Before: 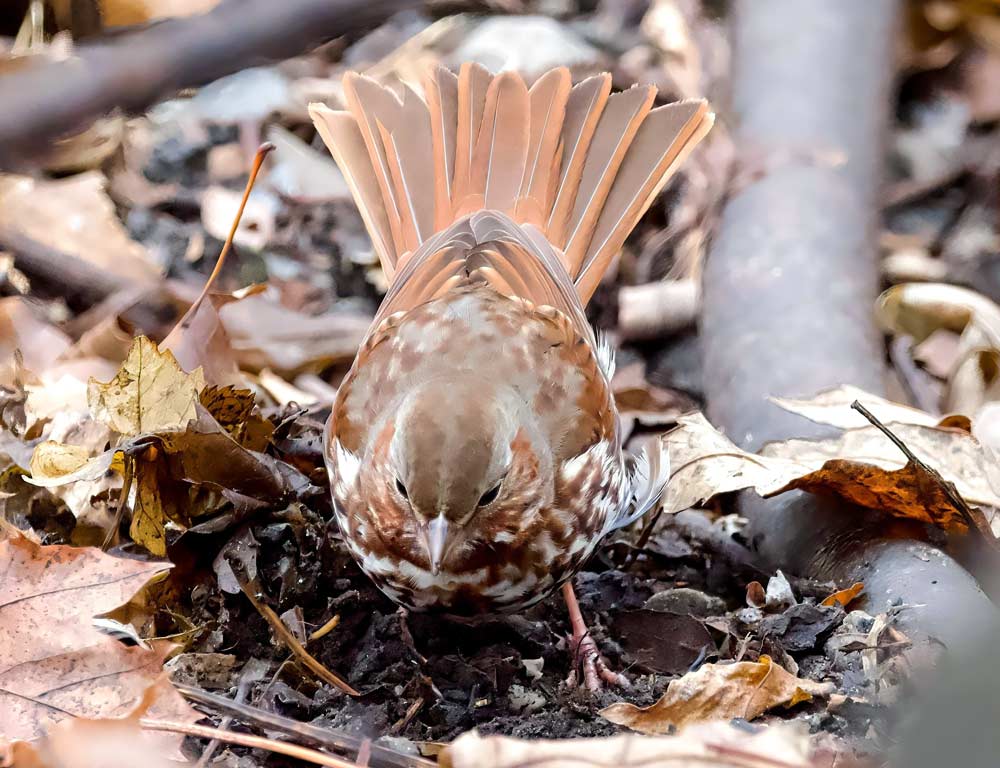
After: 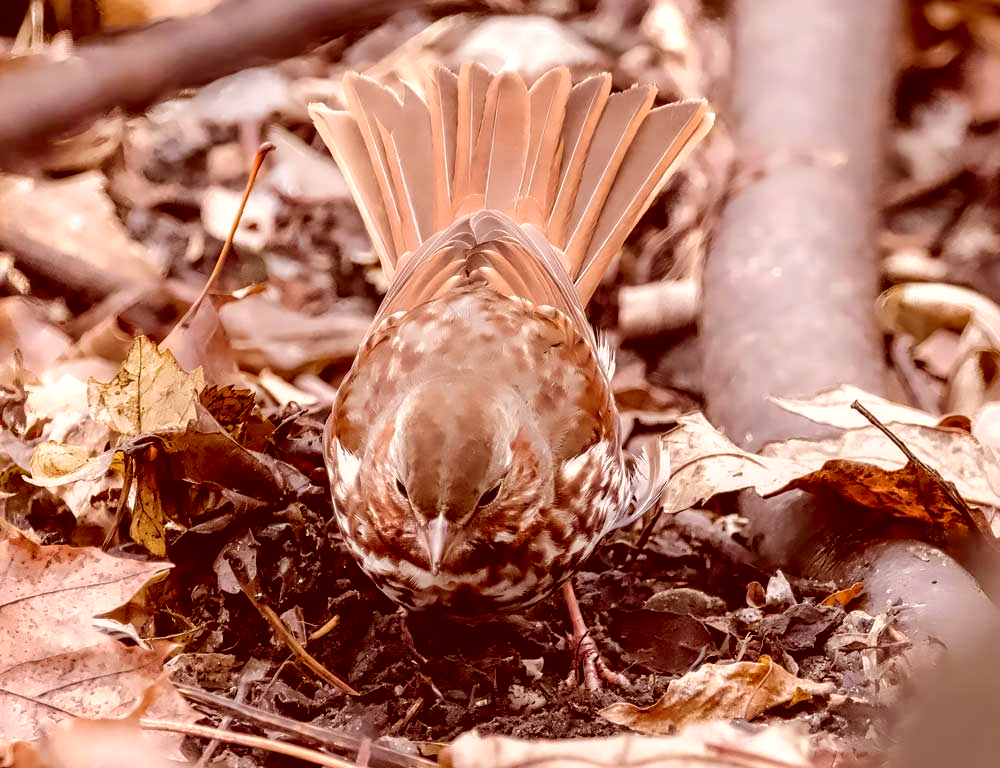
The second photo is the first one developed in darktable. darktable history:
color correction: highlights a* 9.4, highlights b* 8.67, shadows a* 39.59, shadows b* 39.51, saturation 0.77
local contrast: on, module defaults
